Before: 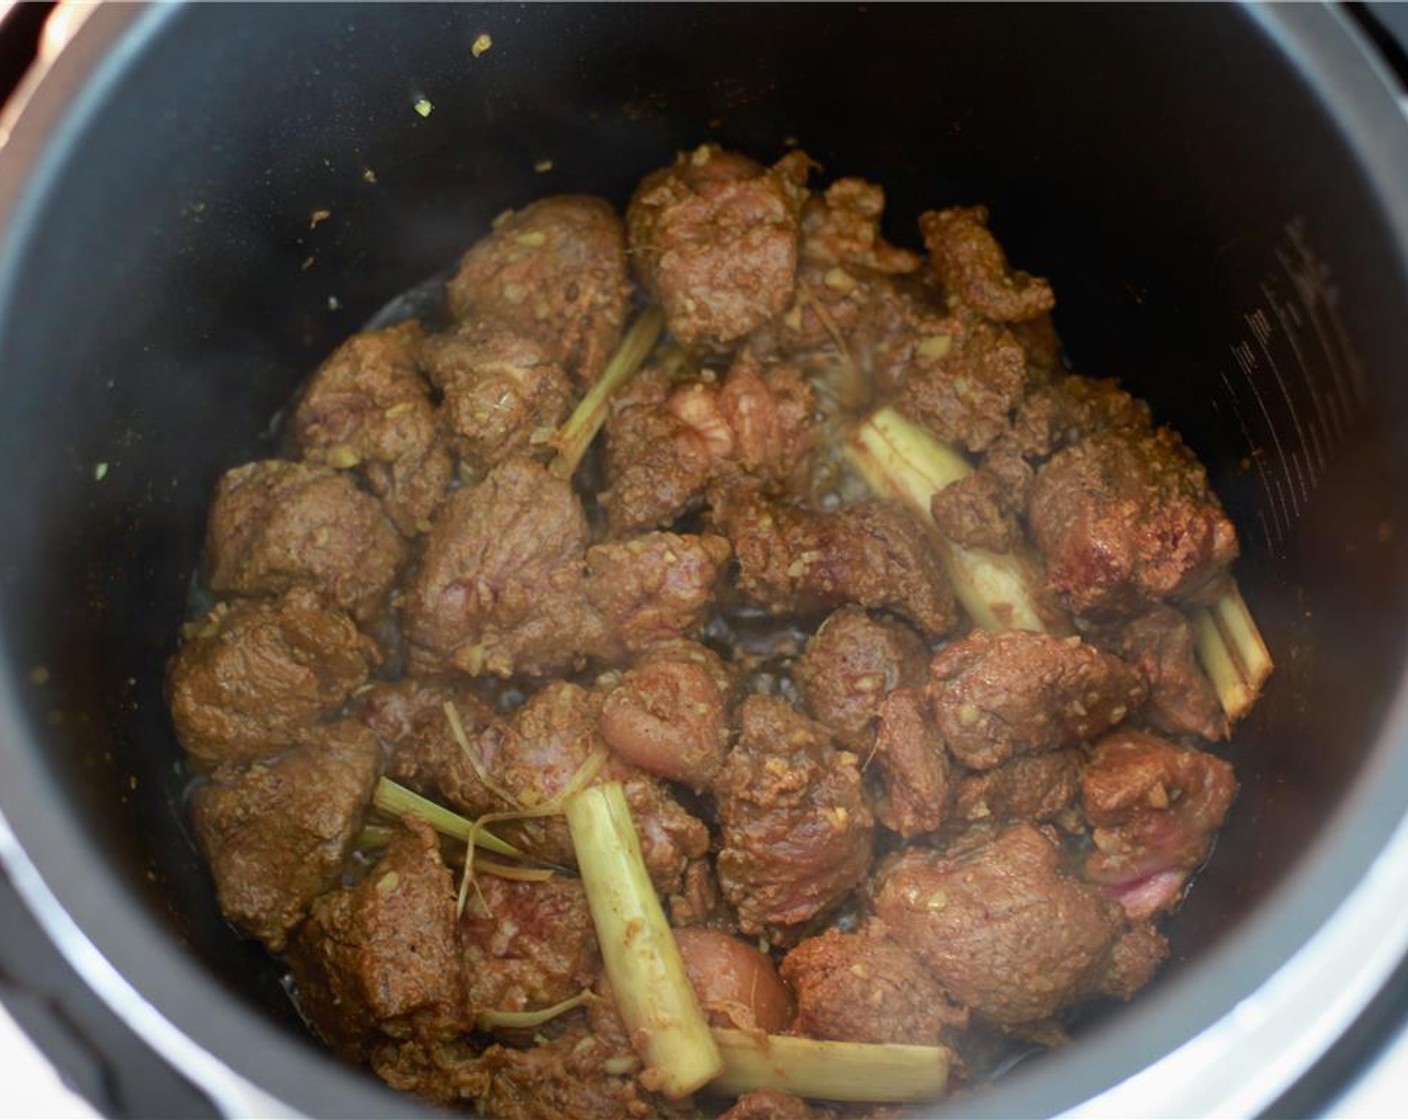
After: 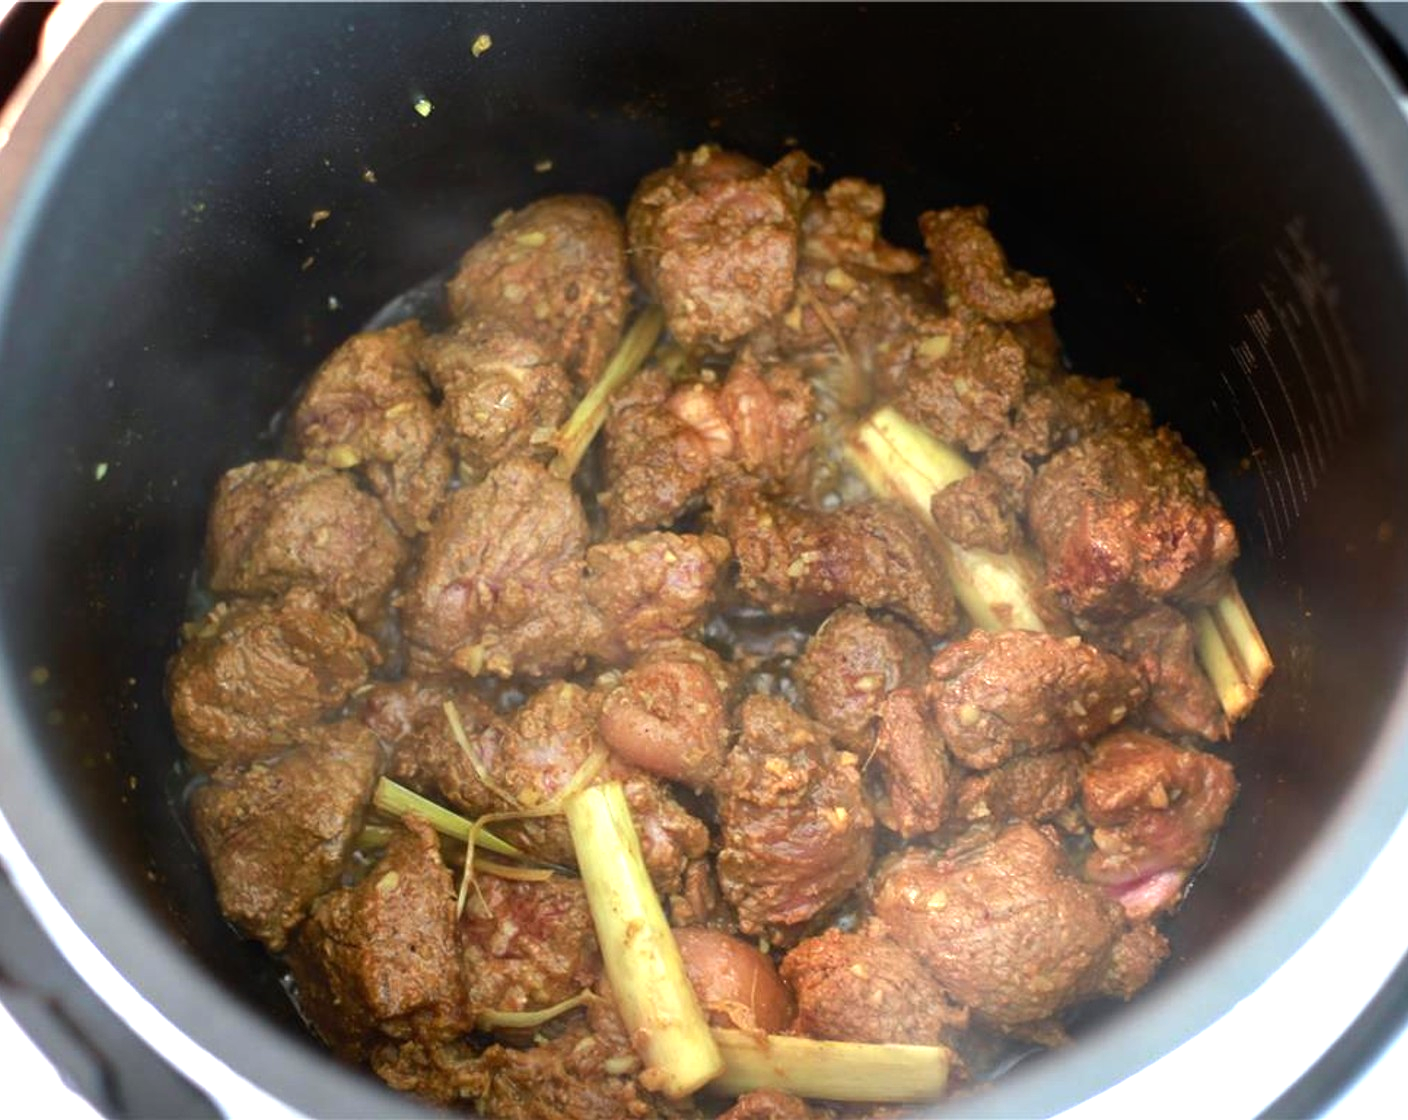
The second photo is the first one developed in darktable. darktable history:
tone equalizer: -8 EV -1.1 EV, -7 EV -1 EV, -6 EV -0.87 EV, -5 EV -0.616 EV, -3 EV 0.568 EV, -2 EV 0.877 EV, -1 EV 1.01 EV, +0 EV 1.08 EV, smoothing diameter 24.81%, edges refinement/feathering 13.41, preserve details guided filter
